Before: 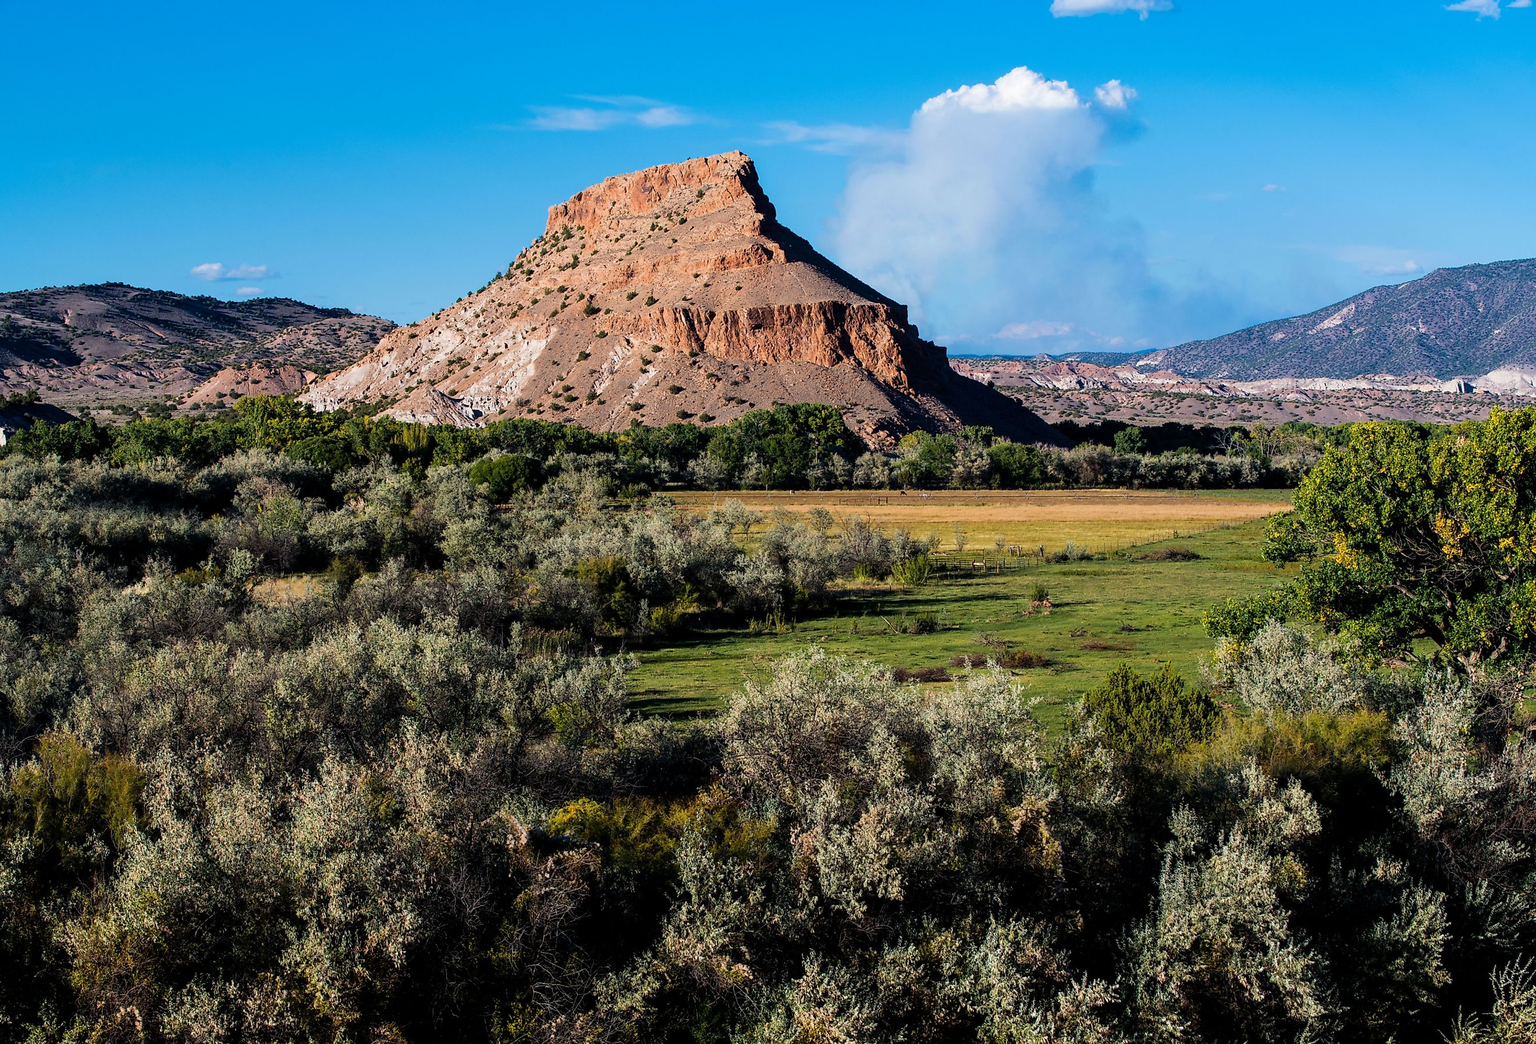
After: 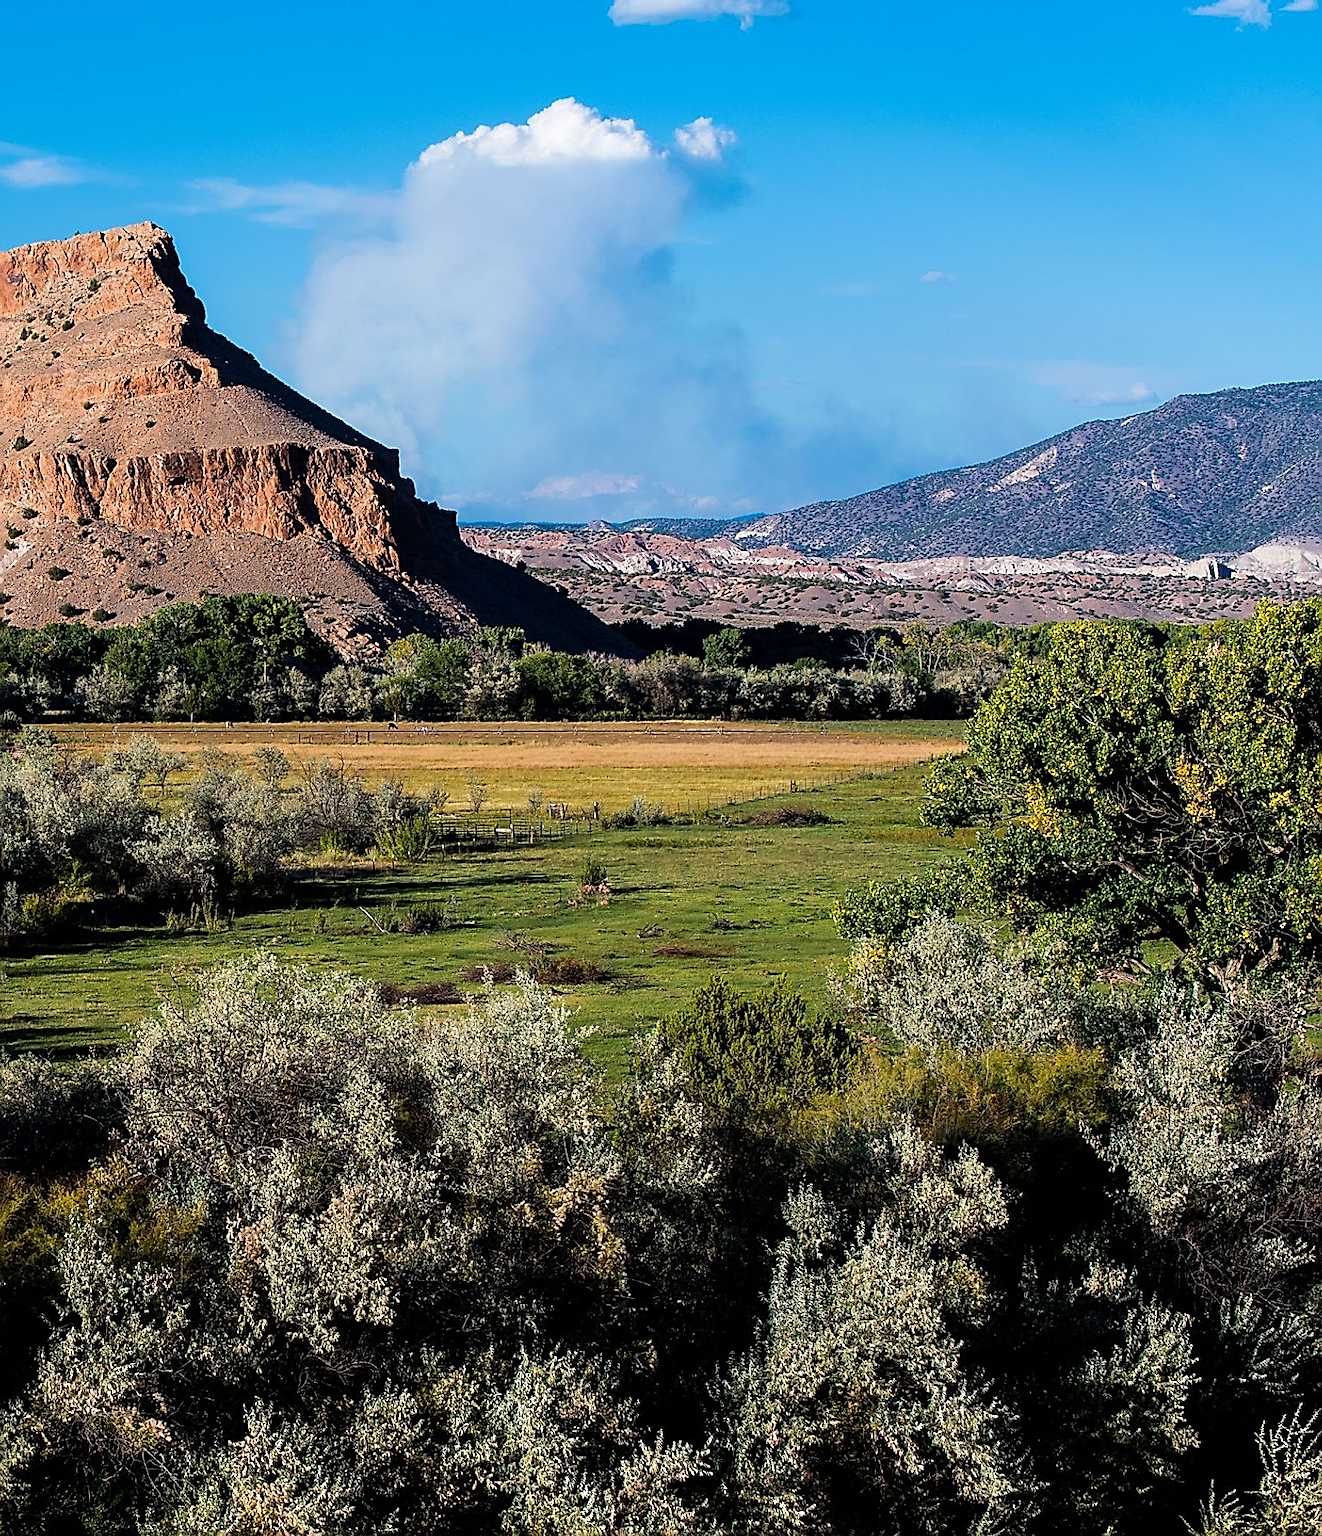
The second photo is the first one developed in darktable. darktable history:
sharpen: amount 0.747
crop: left 41.476%
